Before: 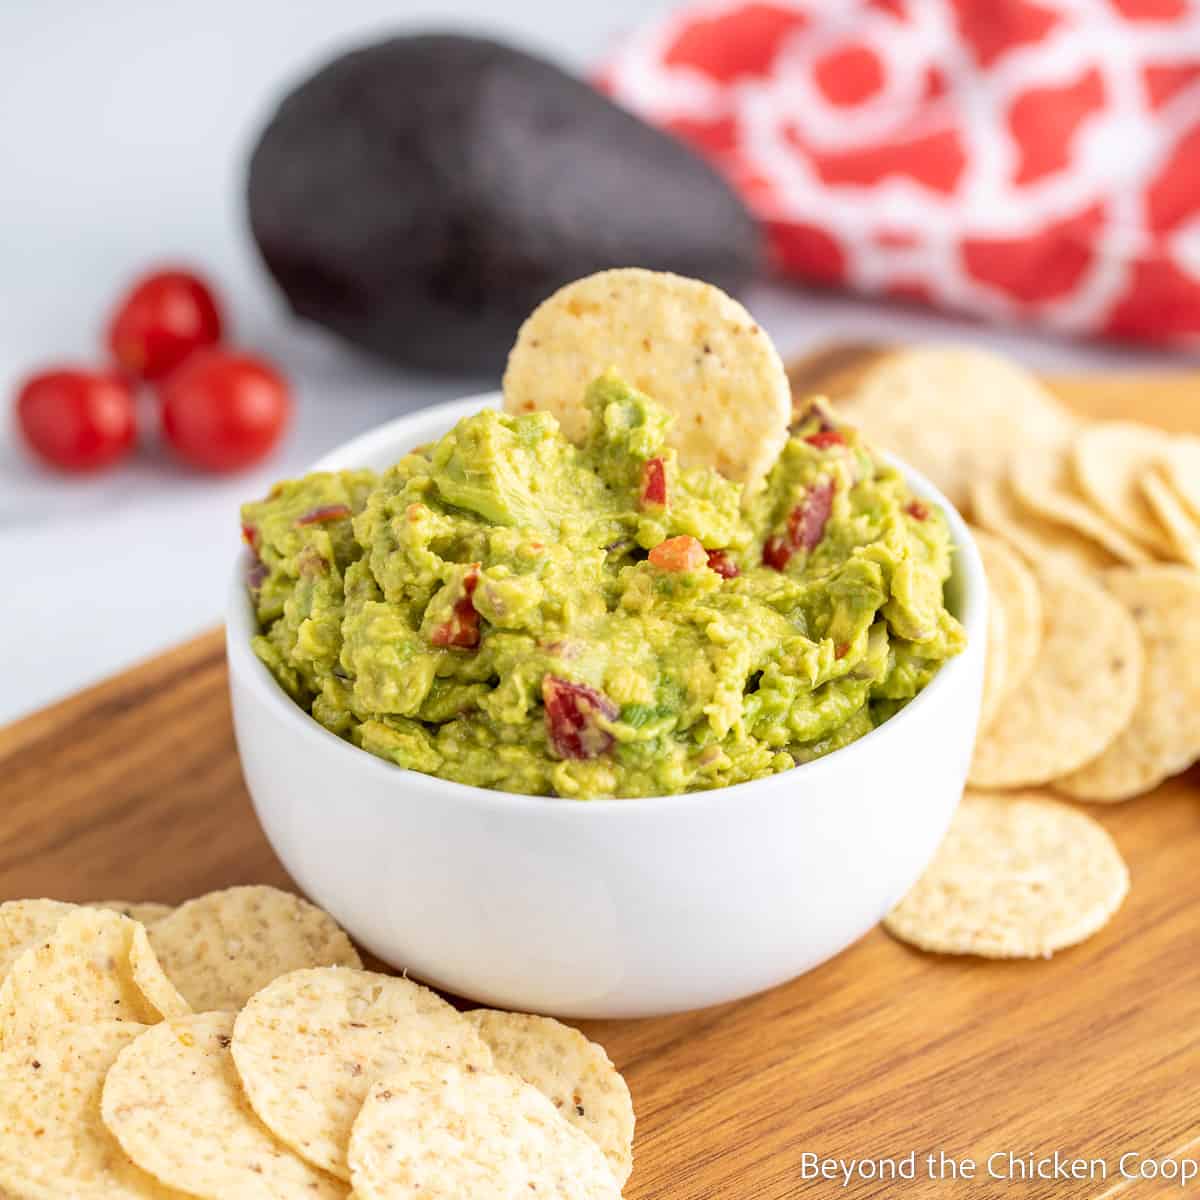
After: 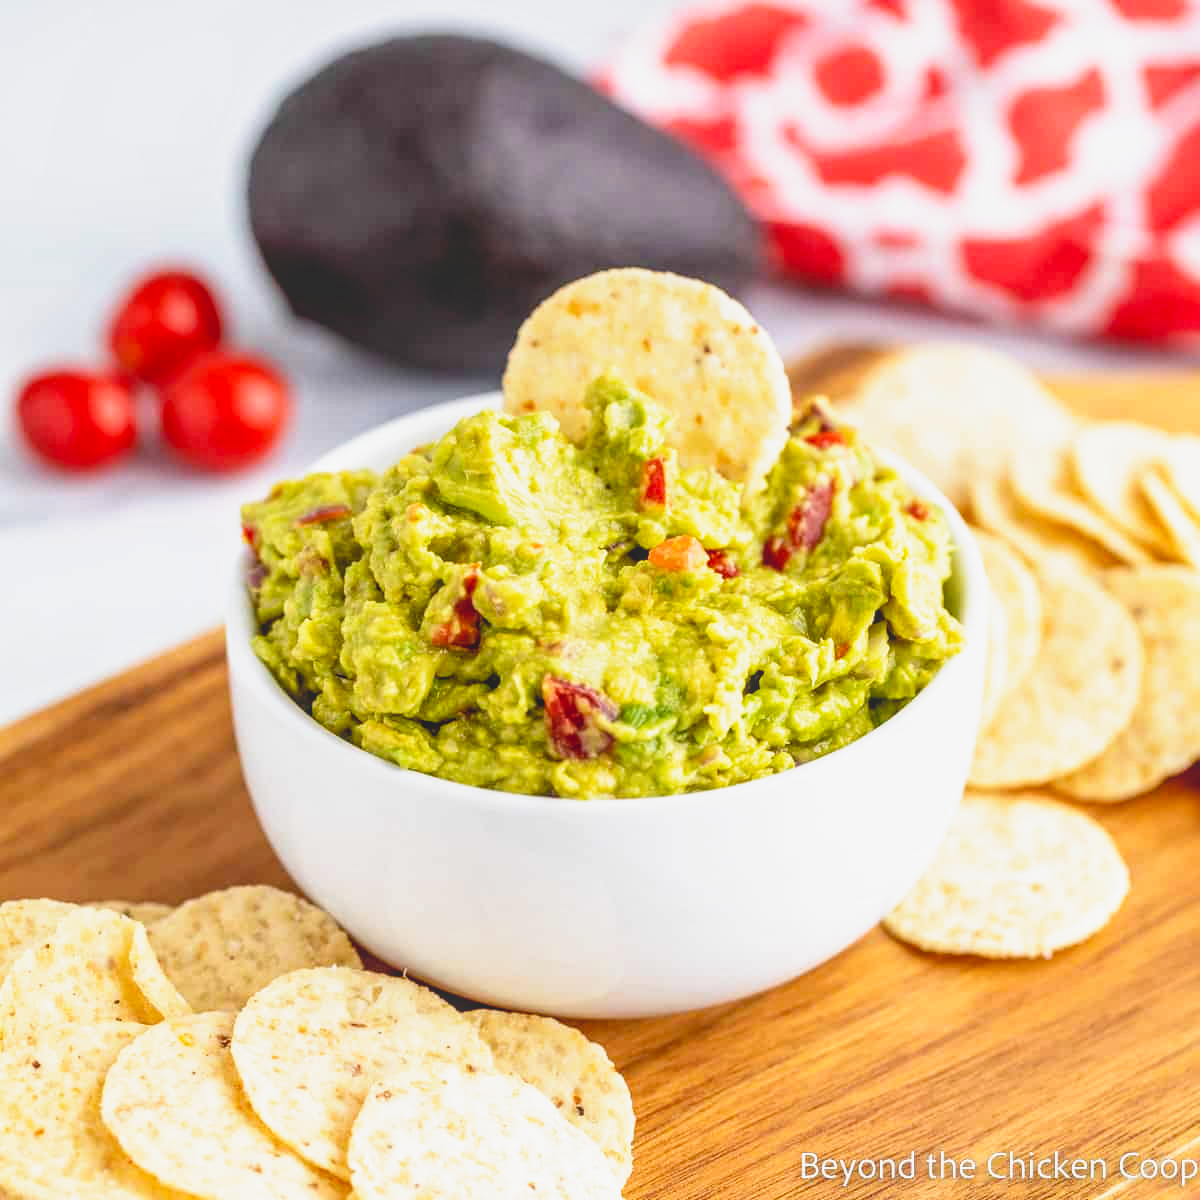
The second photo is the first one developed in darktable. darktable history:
filmic rgb: black relative exposure -8.69 EV, white relative exposure 2.72 EV, target black luminance 0%, hardness 6.28, latitude 77.45%, contrast 1.326, shadows ↔ highlights balance -0.363%, preserve chrominance no, color science v5 (2021), contrast in shadows safe, contrast in highlights safe
local contrast: highlights 48%, shadows 5%, detail 100%
